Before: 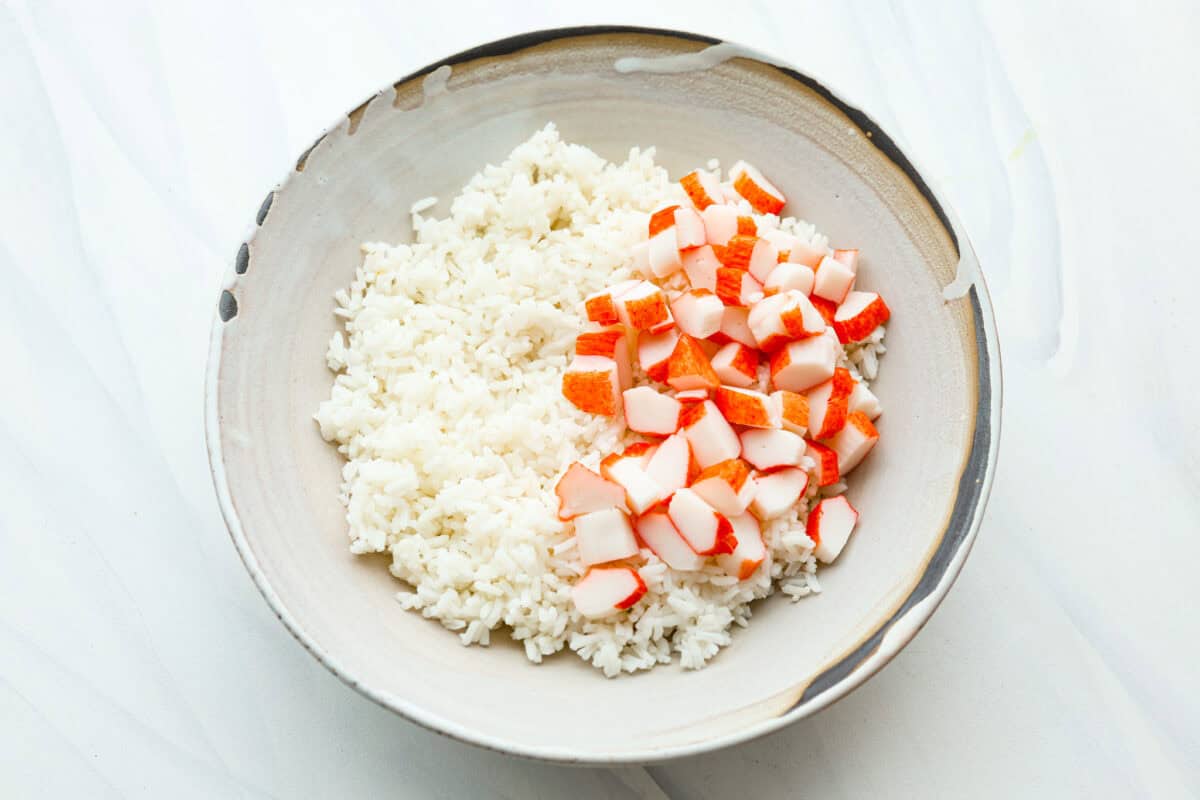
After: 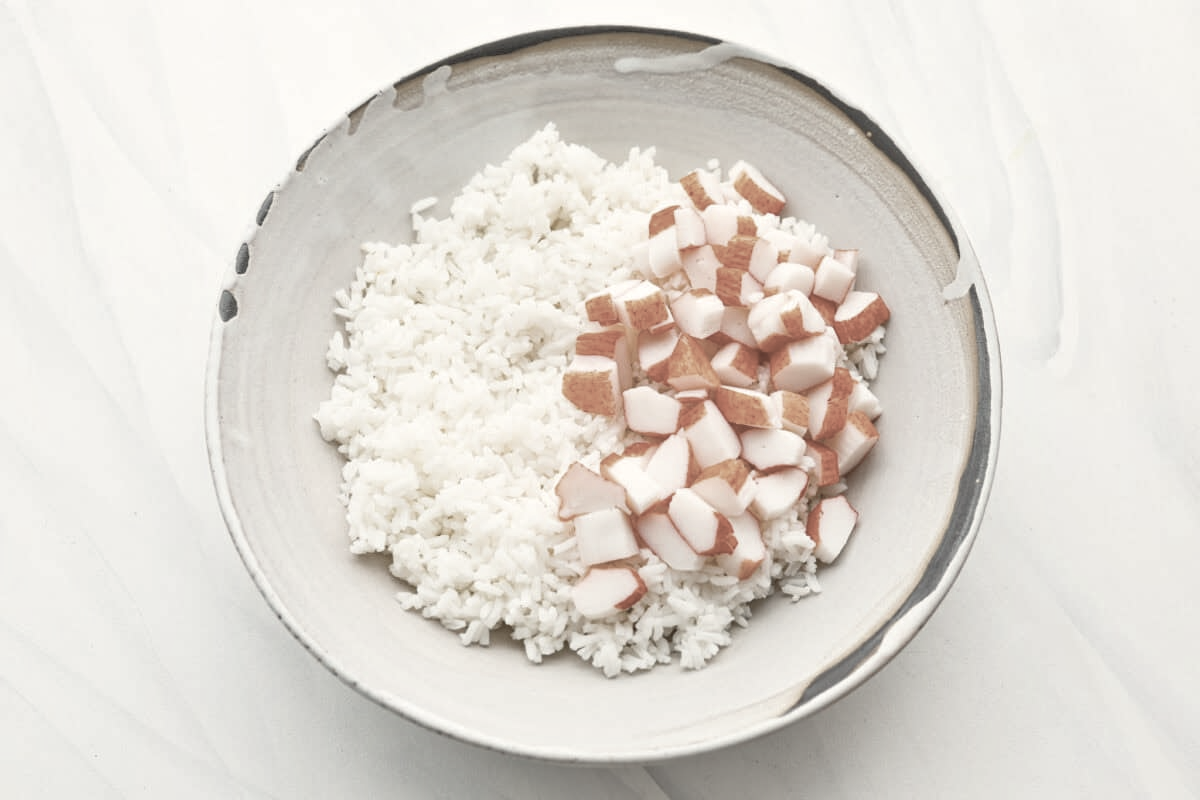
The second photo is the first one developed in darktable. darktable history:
tone equalizer: -7 EV 0.15 EV, -6 EV 0.6 EV, -5 EV 1.15 EV, -4 EV 1.33 EV, -3 EV 1.15 EV, -2 EV 0.6 EV, -1 EV 0.15 EV, mask exposure compensation -0.5 EV
color calibration: x 0.329, y 0.345, temperature 5633 K
color correction: saturation 0.3
